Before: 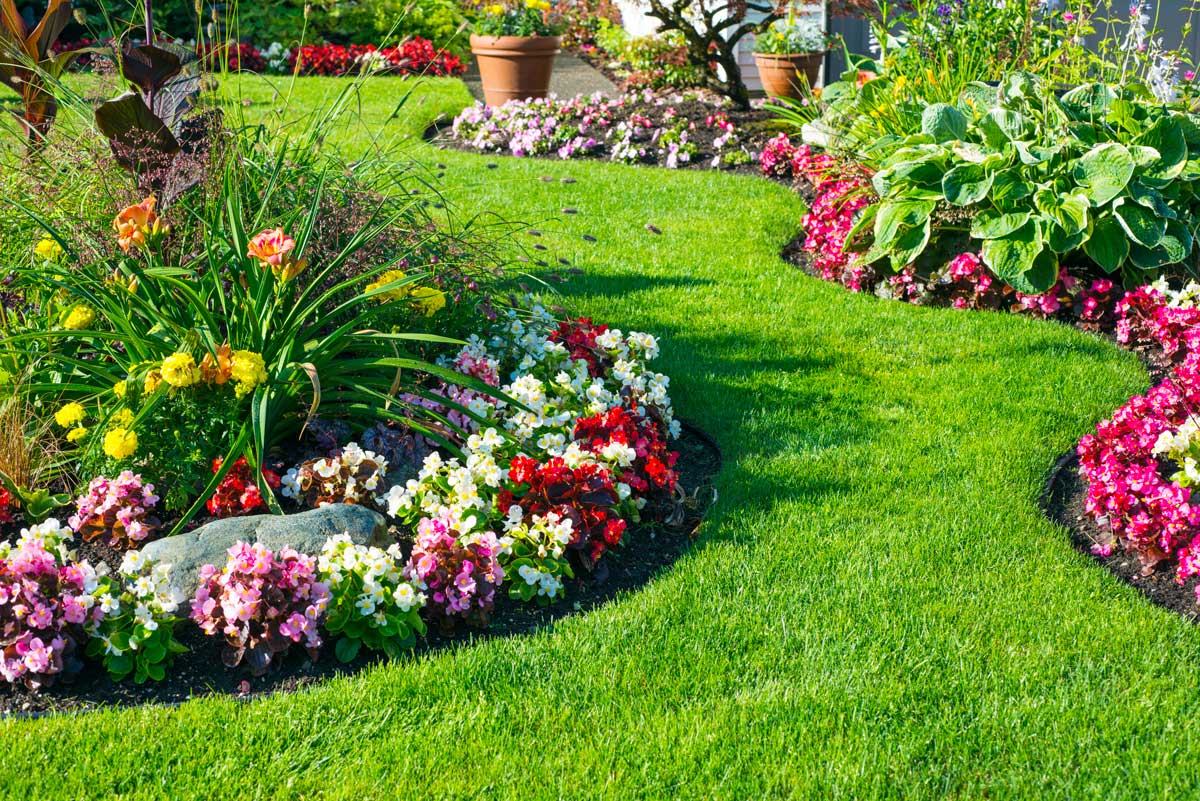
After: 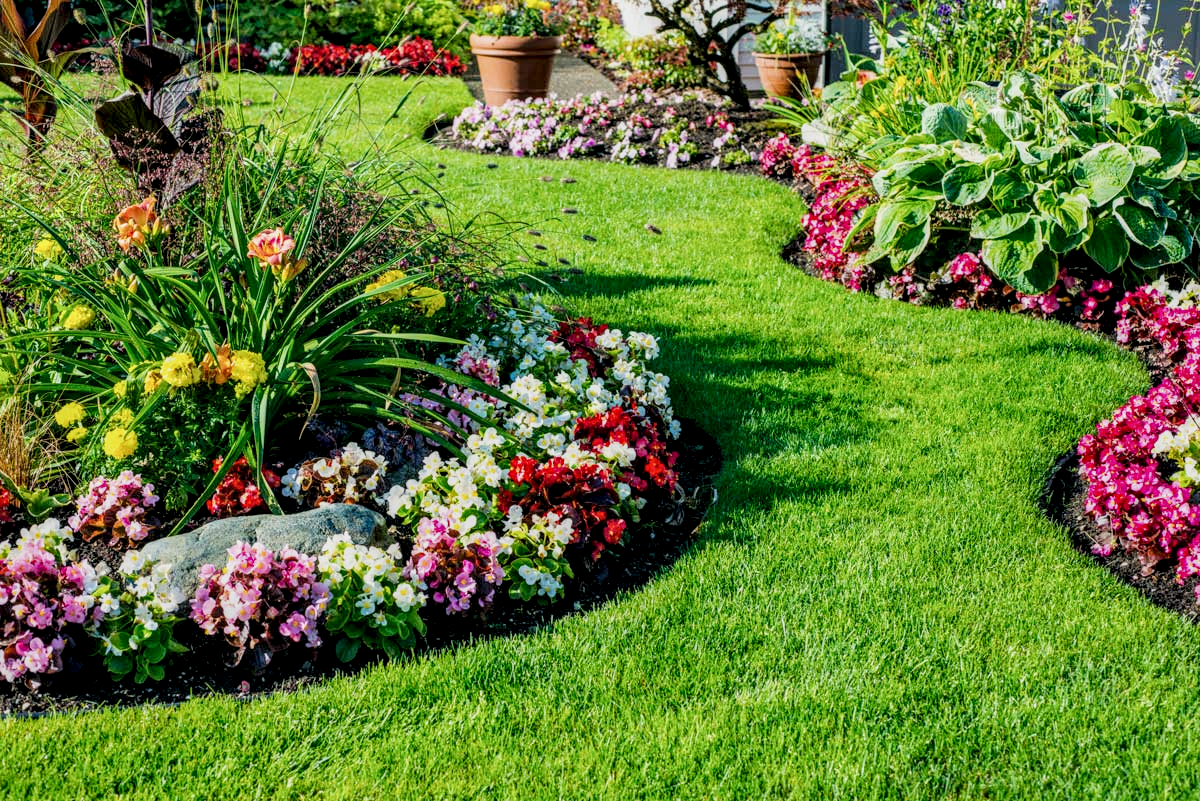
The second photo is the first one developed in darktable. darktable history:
filmic rgb: black relative exposure -7.65 EV, white relative exposure 4.56 EV, hardness 3.61
local contrast: detail 160%
